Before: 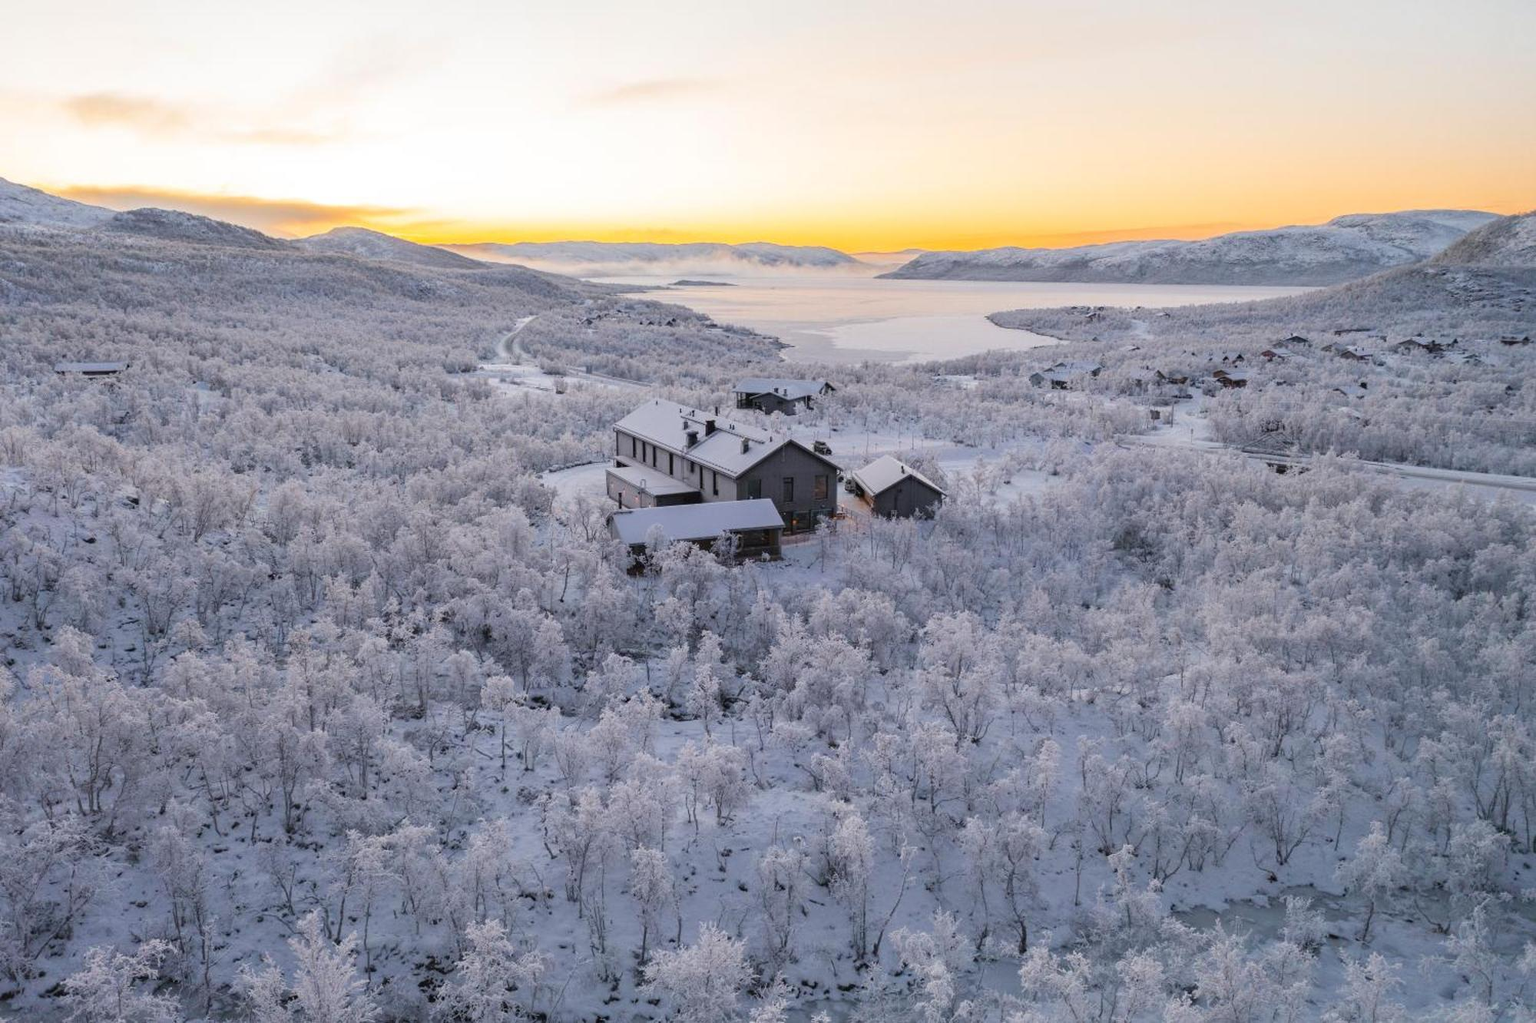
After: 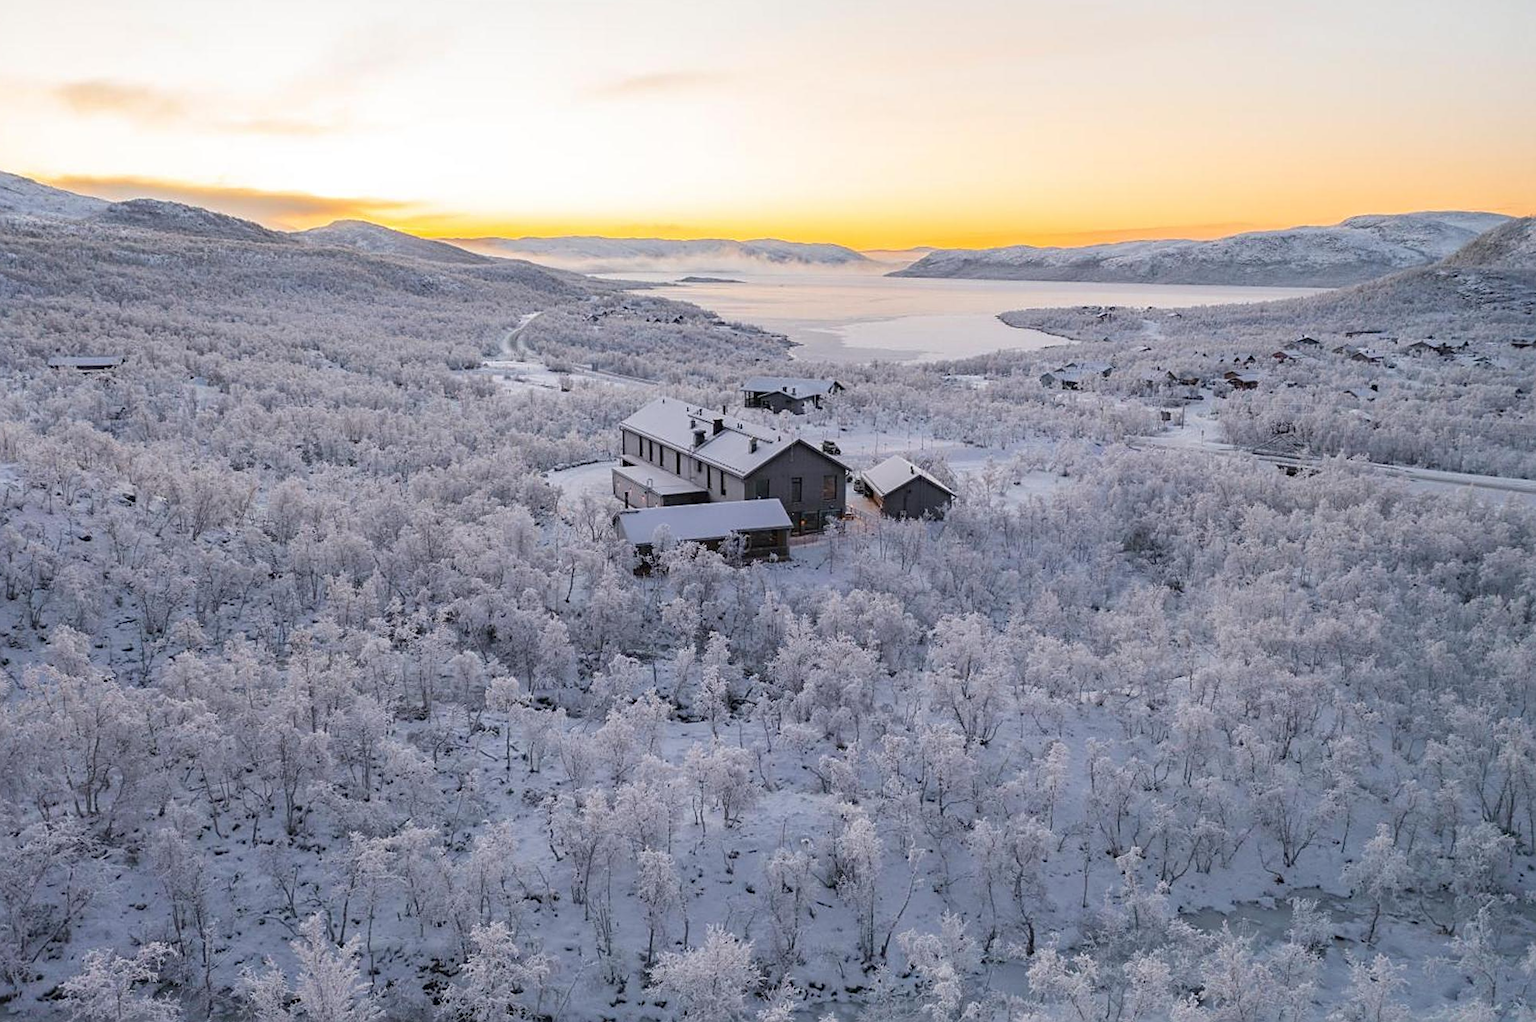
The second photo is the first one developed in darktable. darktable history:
tone equalizer: on, module defaults
sharpen: on, module defaults
rotate and perspective: rotation 0.174°, lens shift (vertical) 0.013, lens shift (horizontal) 0.019, shear 0.001, automatic cropping original format, crop left 0.007, crop right 0.991, crop top 0.016, crop bottom 0.997
